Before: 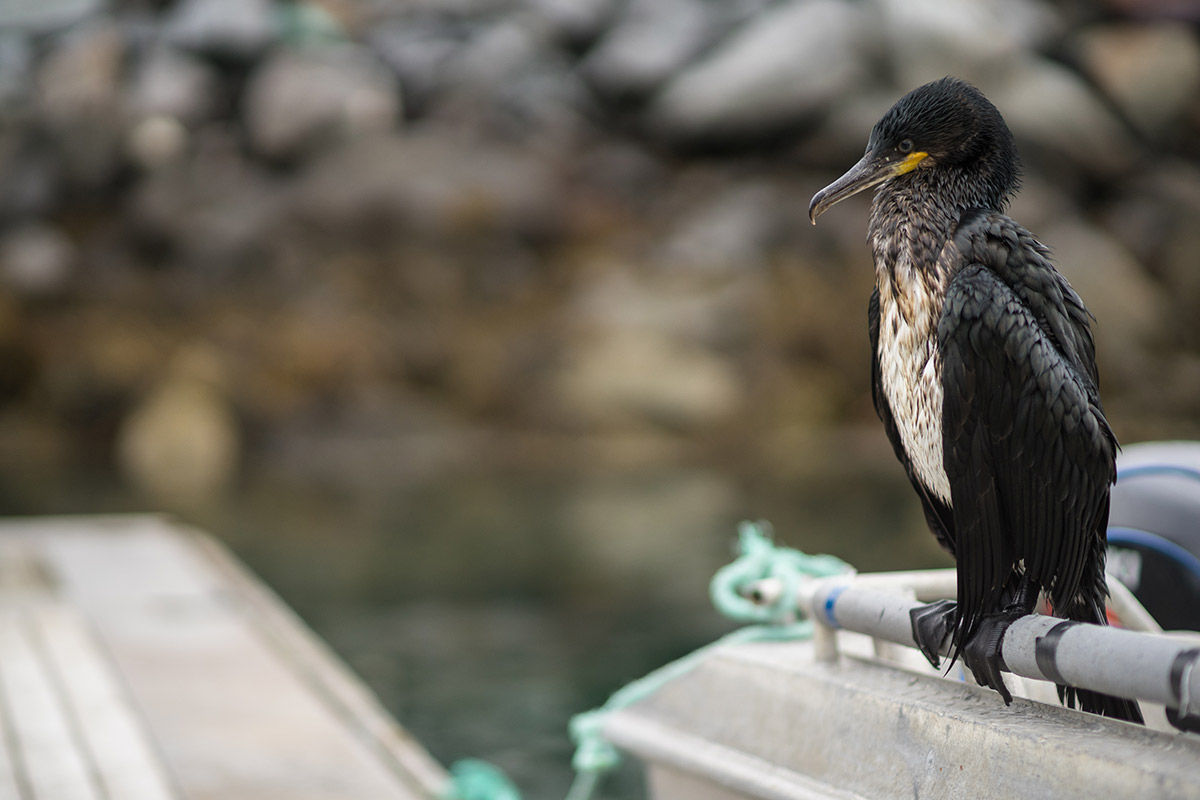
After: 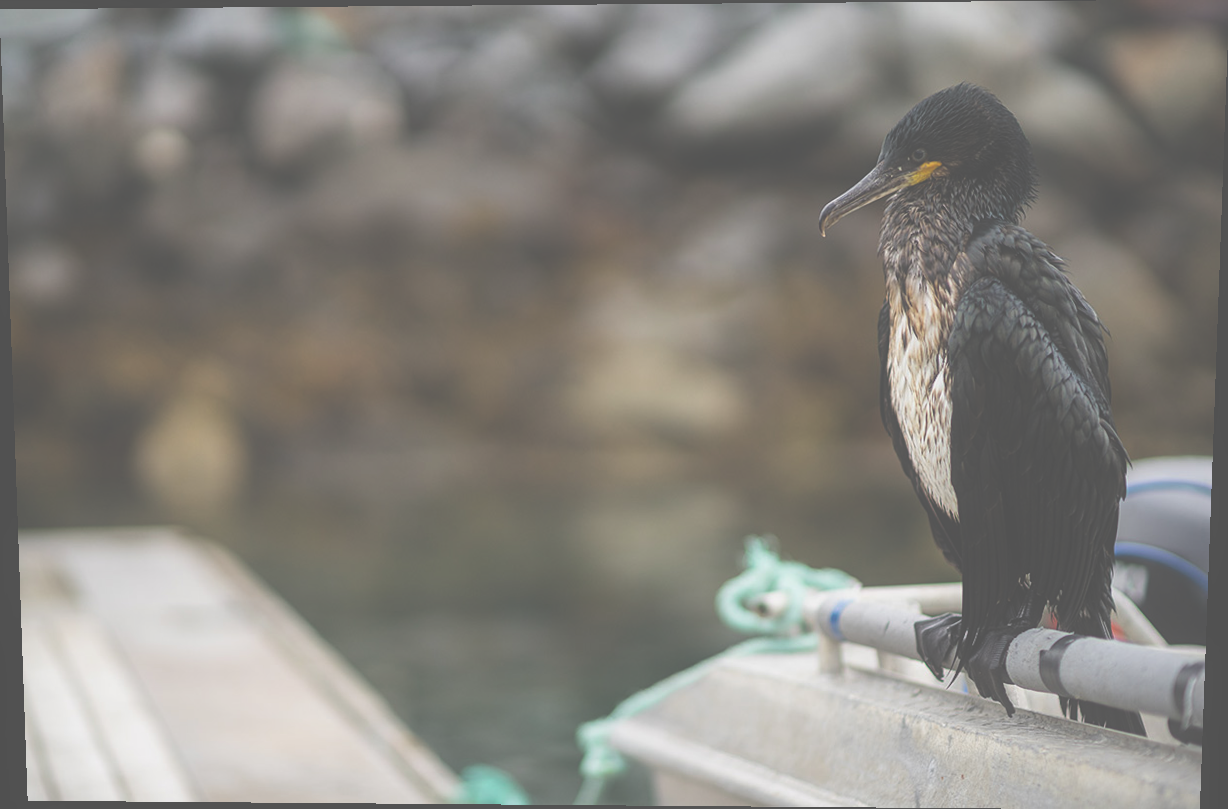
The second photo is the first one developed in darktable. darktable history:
contrast equalizer: y [[0.5, 0.488, 0.462, 0.461, 0.491, 0.5], [0.5 ×6], [0.5 ×6], [0 ×6], [0 ×6]]
exposure: black level correction -0.087, compensate highlight preservation false
rotate and perspective: lens shift (vertical) 0.048, lens shift (horizontal) -0.024, automatic cropping off
